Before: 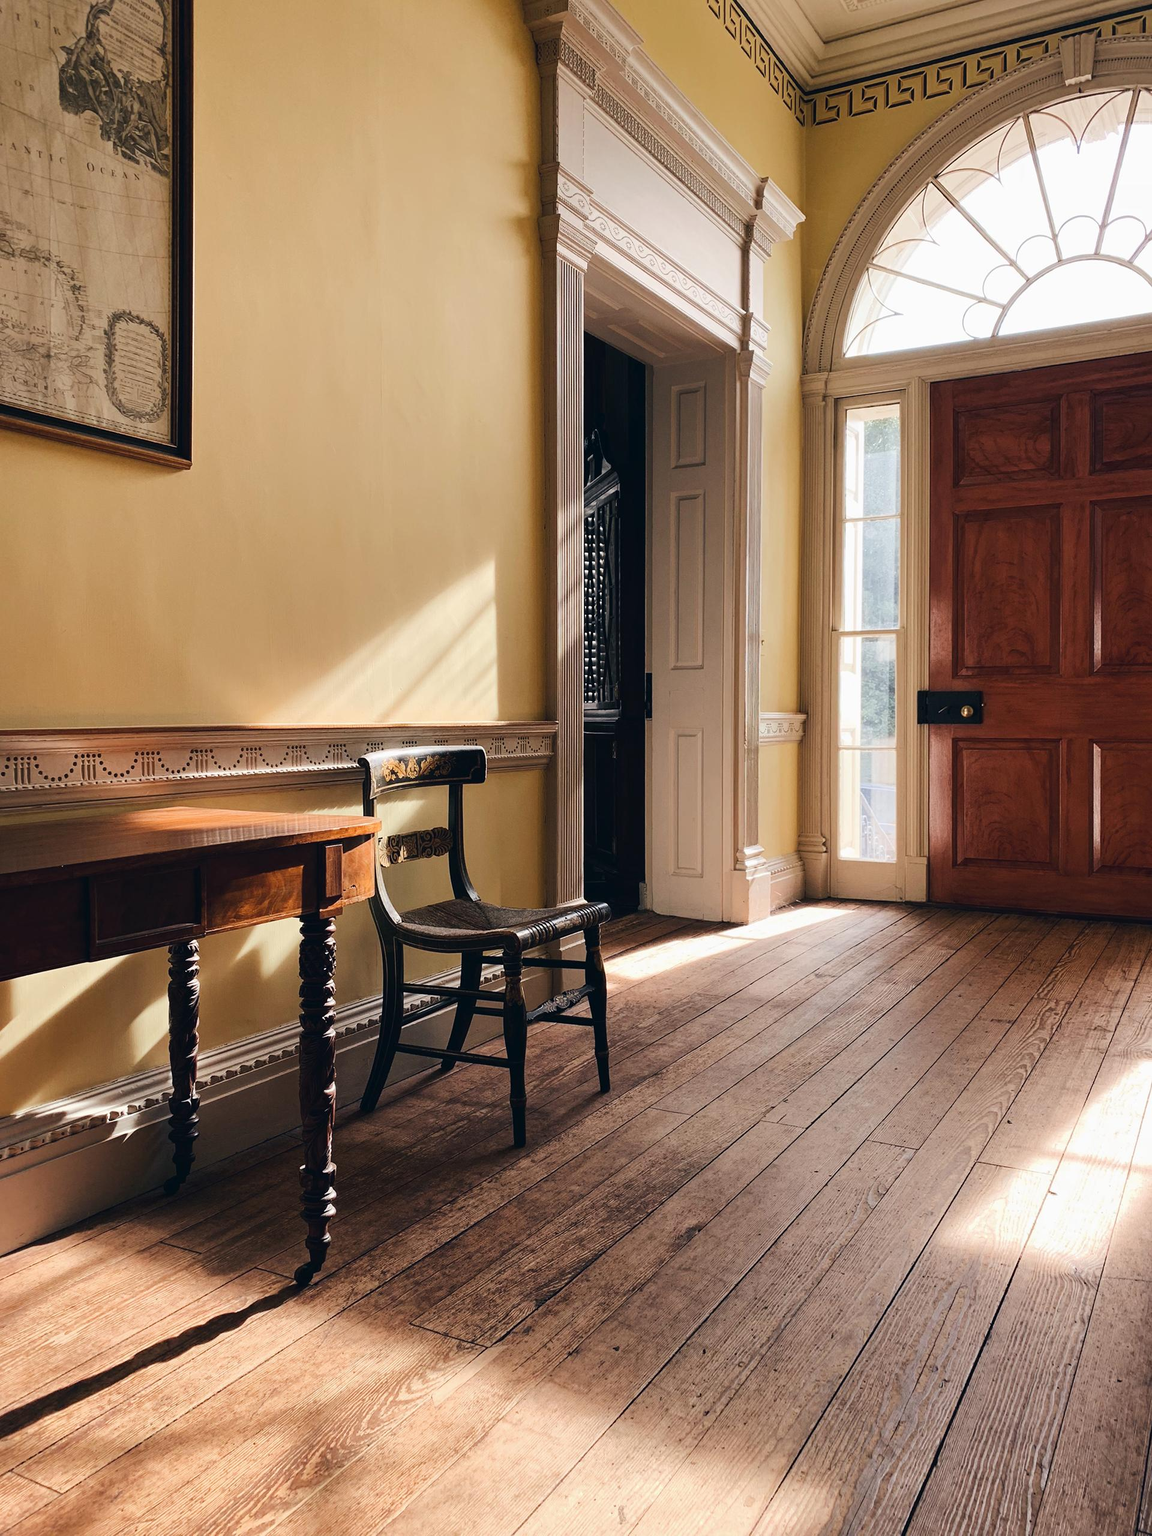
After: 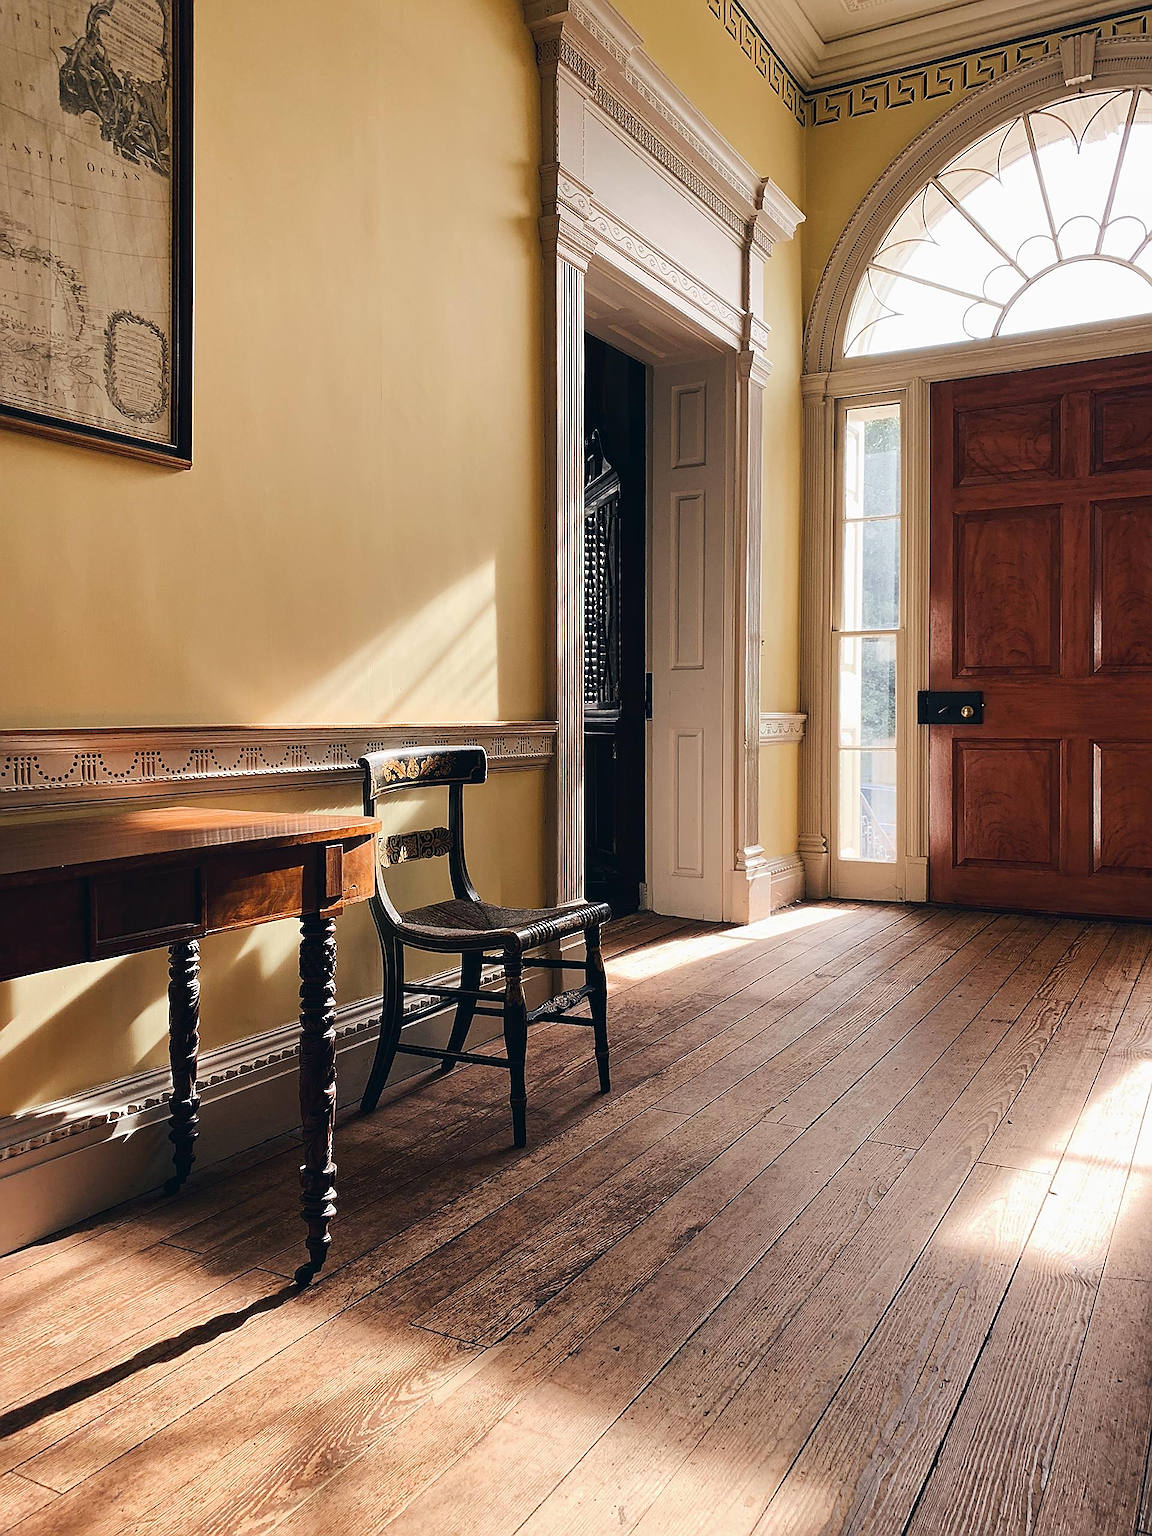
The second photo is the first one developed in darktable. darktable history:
sharpen: radius 1.421, amount 1.262, threshold 0.801
